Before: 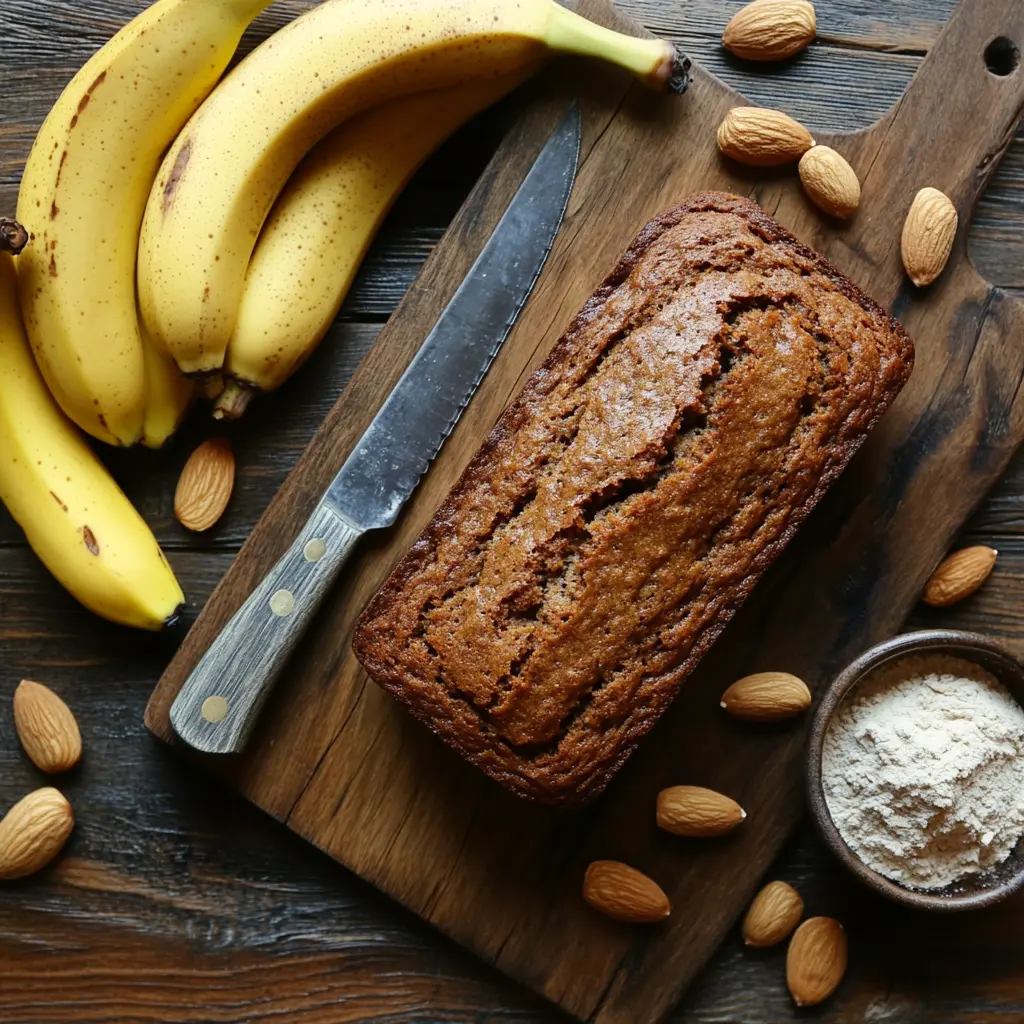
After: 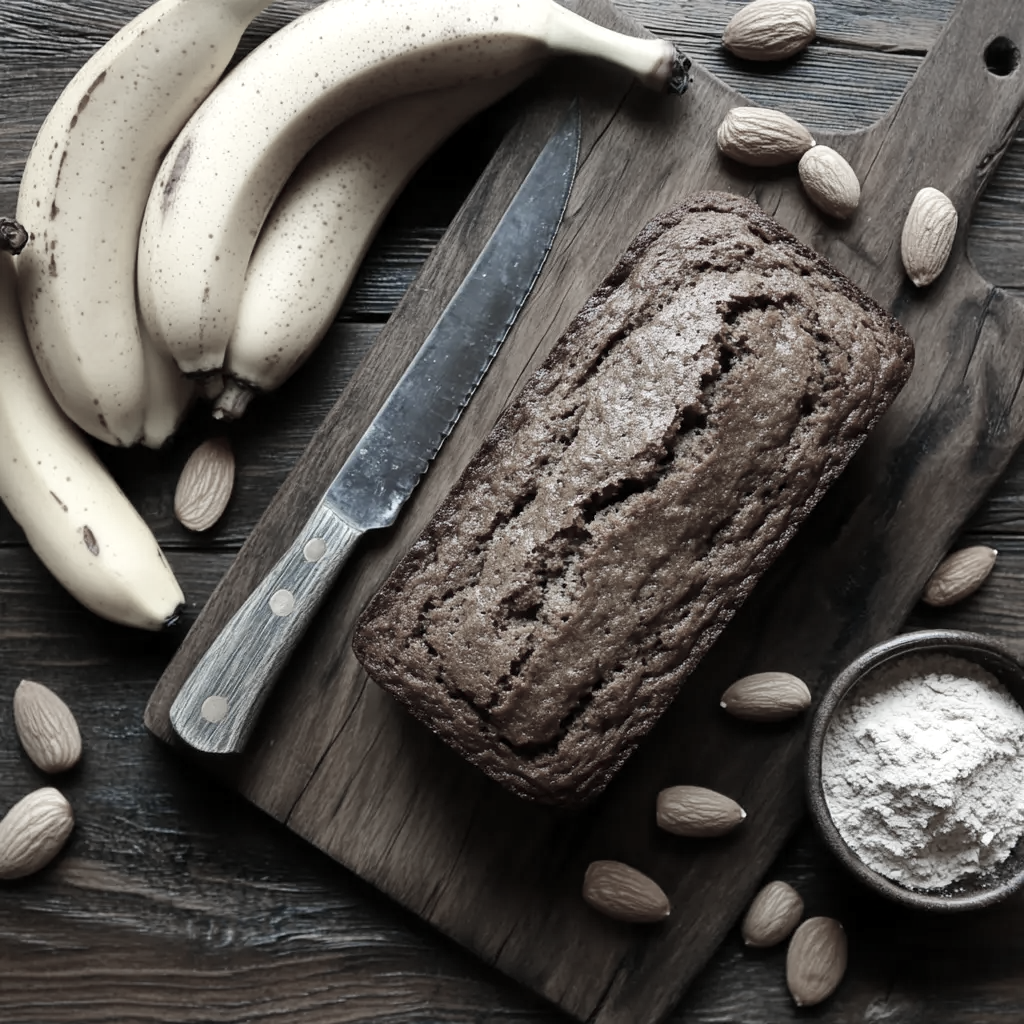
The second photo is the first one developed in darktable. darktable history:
exposure: black level correction 0.001, exposure 0.141 EV, compensate highlight preservation false
color zones: curves: ch1 [(0.238, 0.163) (0.476, 0.2) (0.733, 0.322) (0.848, 0.134)], mix 26.56%
